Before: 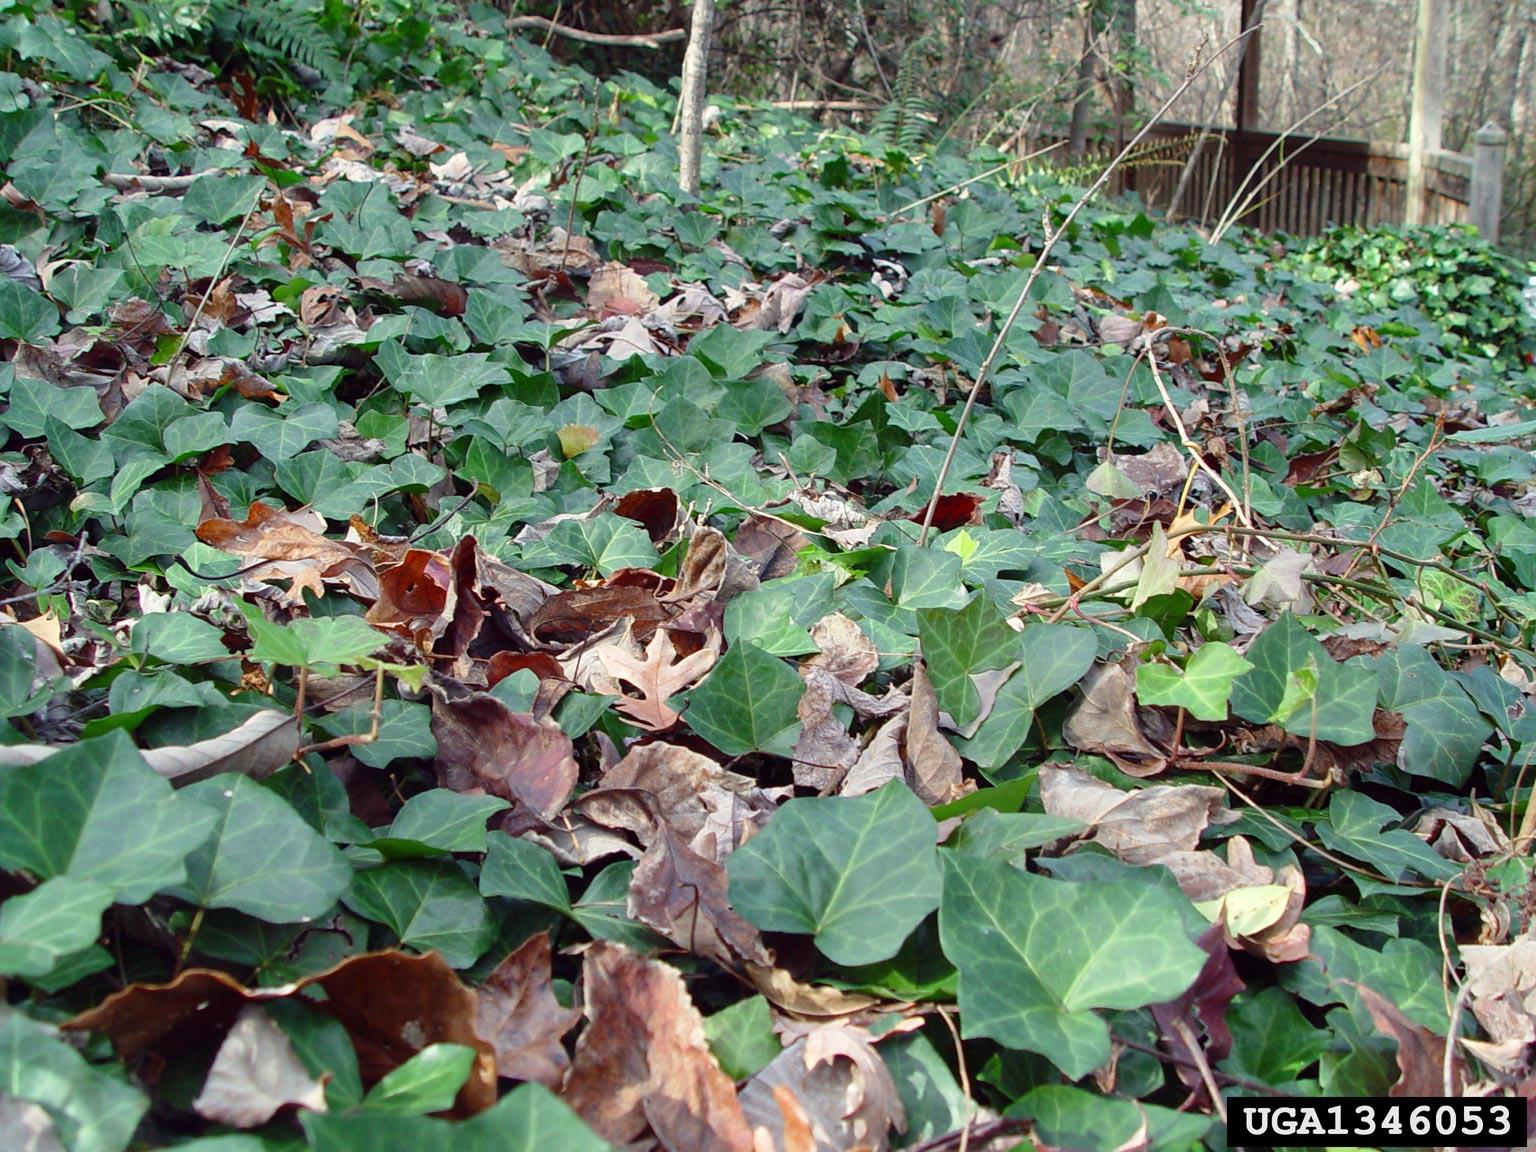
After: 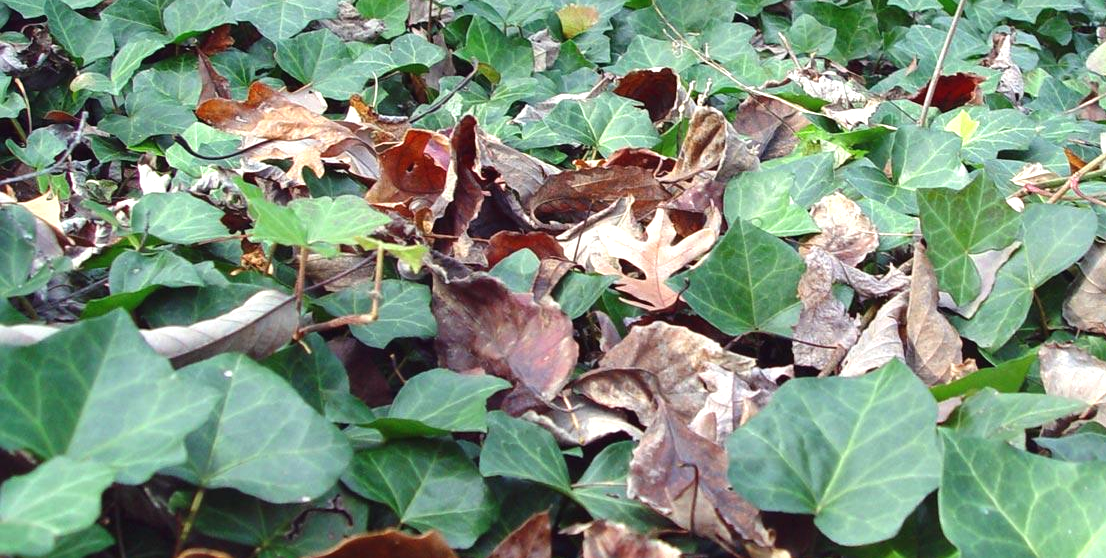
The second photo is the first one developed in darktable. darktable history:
crop: top 36.498%, right 27.964%, bottom 14.995%
exposure: black level correction -0.002, exposure 0.54 EV, compensate highlight preservation false
